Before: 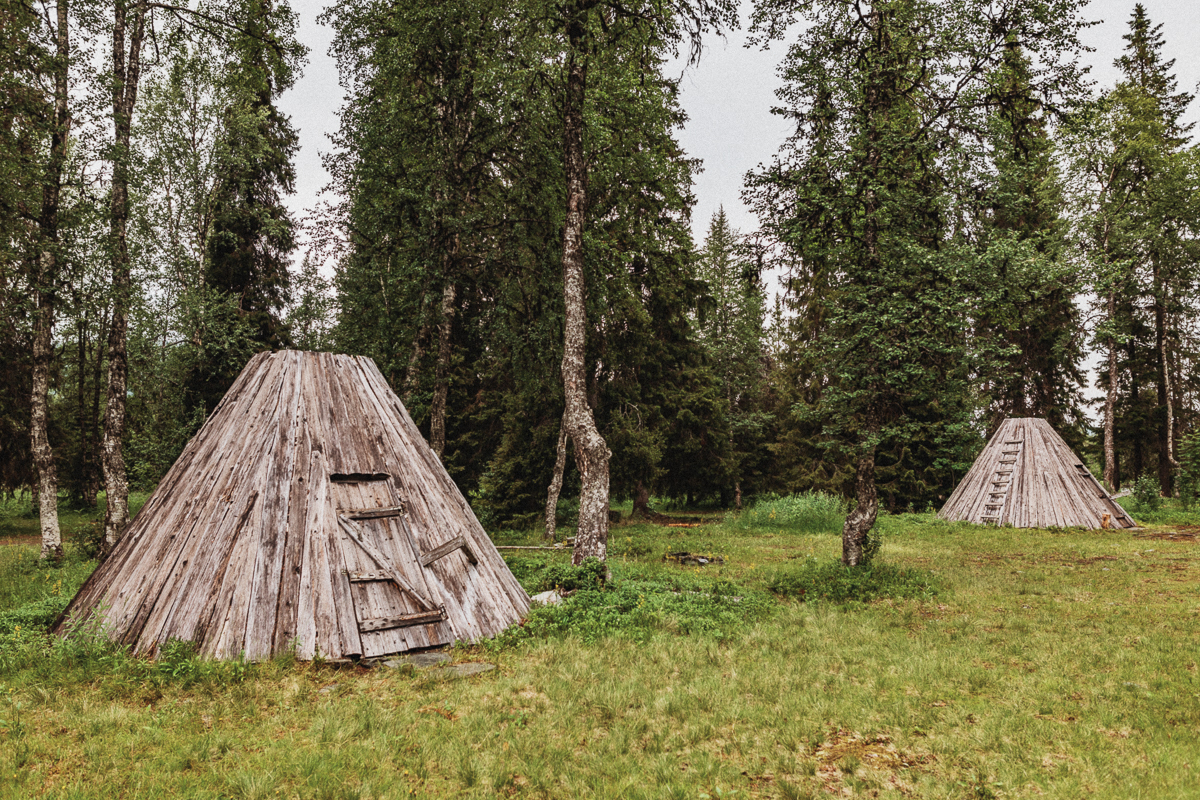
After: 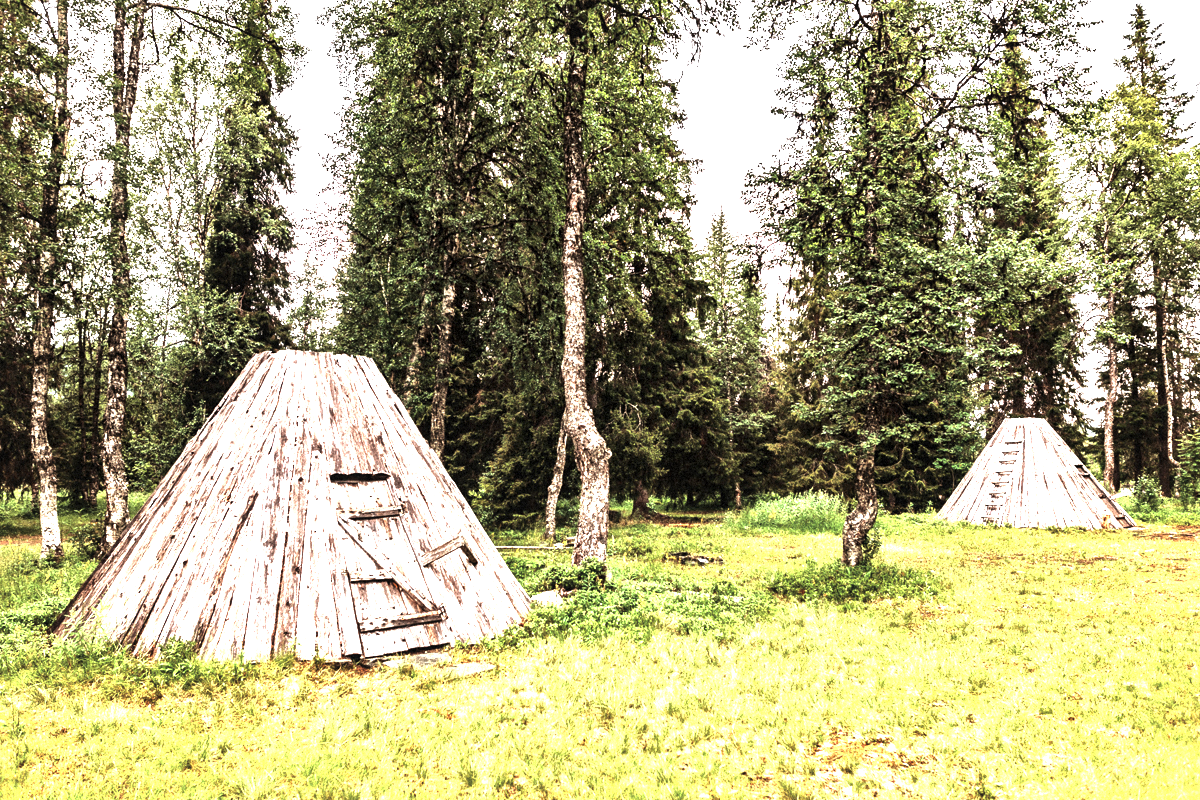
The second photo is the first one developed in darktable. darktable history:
tone equalizer: -8 EV -1.08 EV, -7 EV -1.01 EV, -6 EV -0.867 EV, -5 EV -0.578 EV, -3 EV 0.578 EV, -2 EV 0.867 EV, -1 EV 1.01 EV, +0 EV 1.08 EV, edges refinement/feathering 500, mask exposure compensation -1.57 EV, preserve details no
local contrast: mode bilateral grid, contrast 20, coarseness 50, detail 148%, midtone range 0.2
exposure: black level correction 0, exposure 1.3 EV, compensate highlight preservation false
